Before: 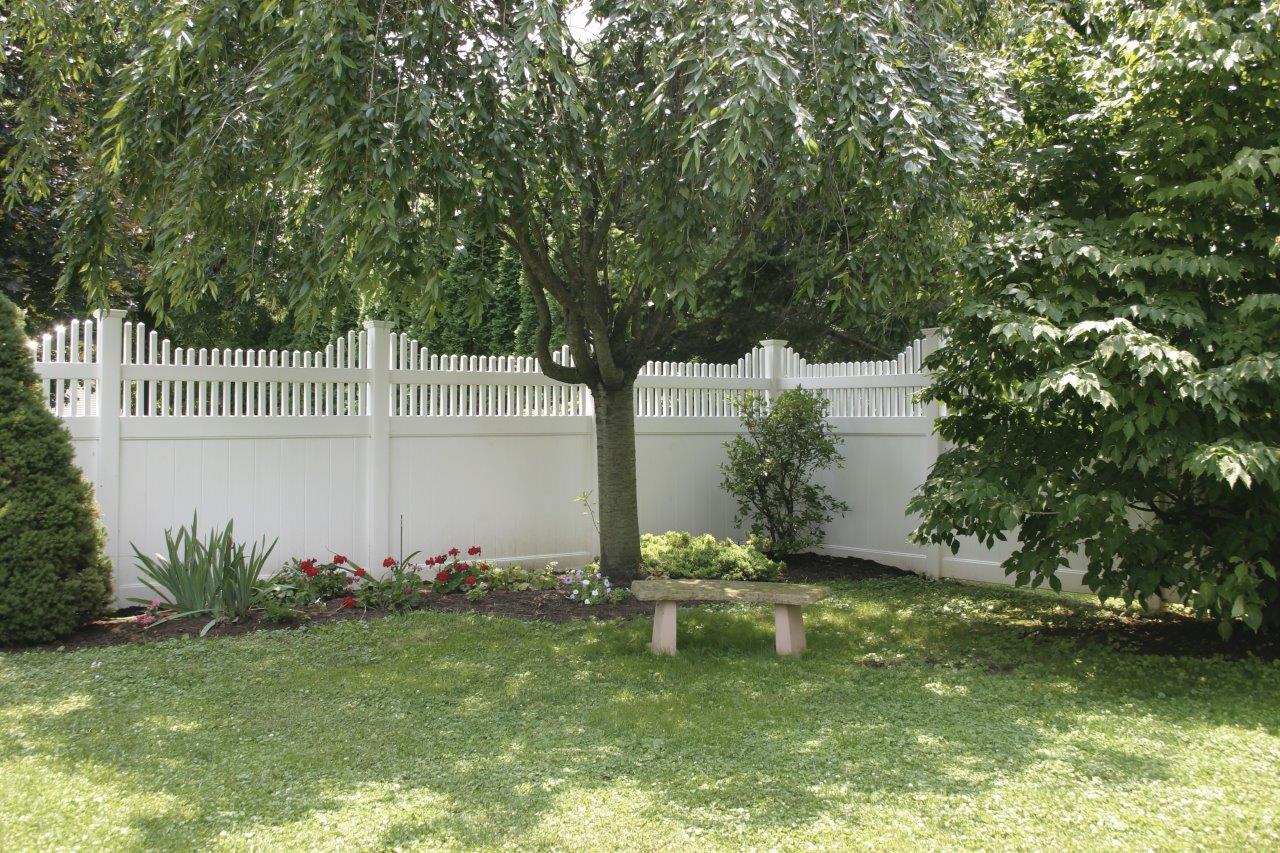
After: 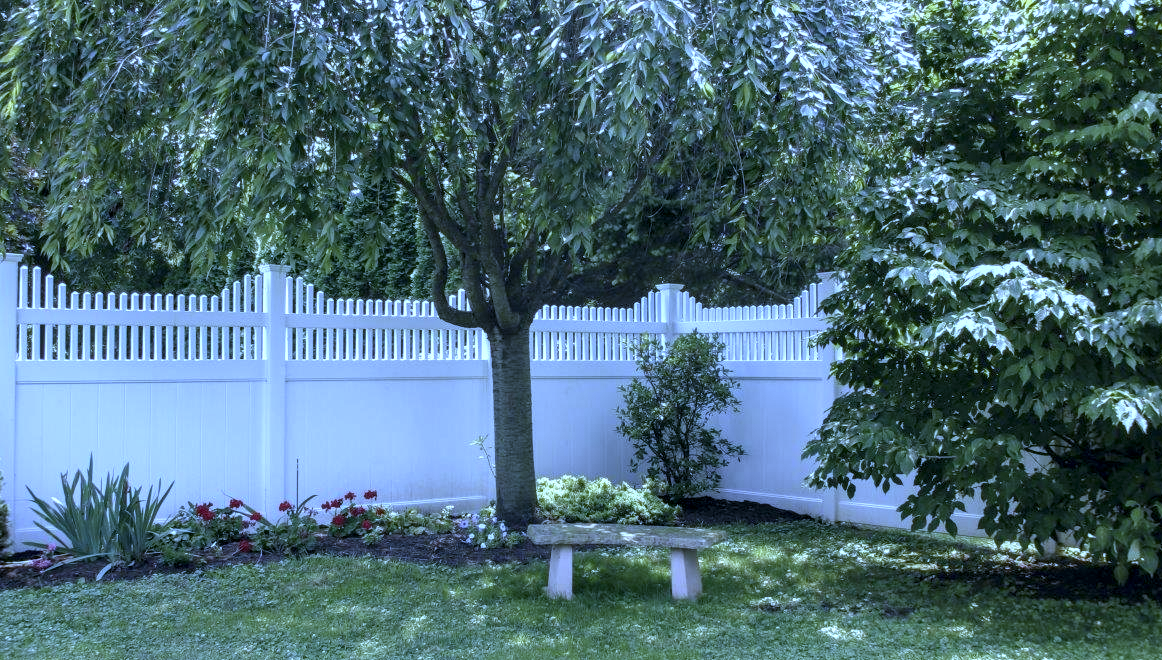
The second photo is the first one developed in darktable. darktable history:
crop: left 8.155%, top 6.611%, bottom 15.385%
white balance: red 0.766, blue 1.537
local contrast: detail 150%
